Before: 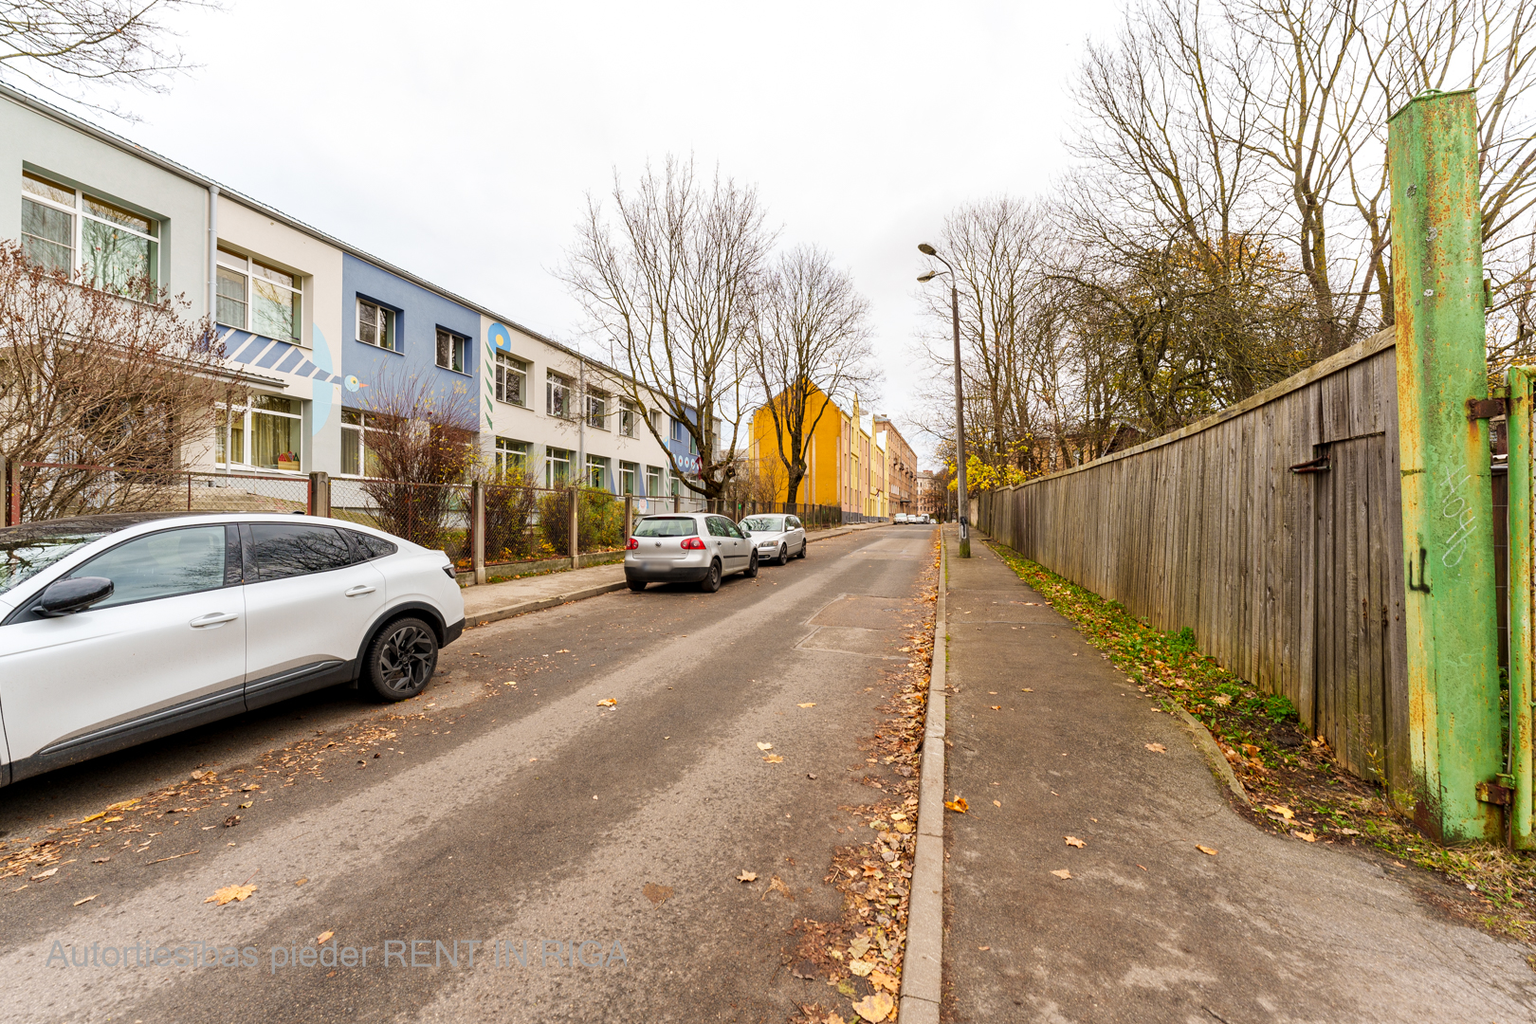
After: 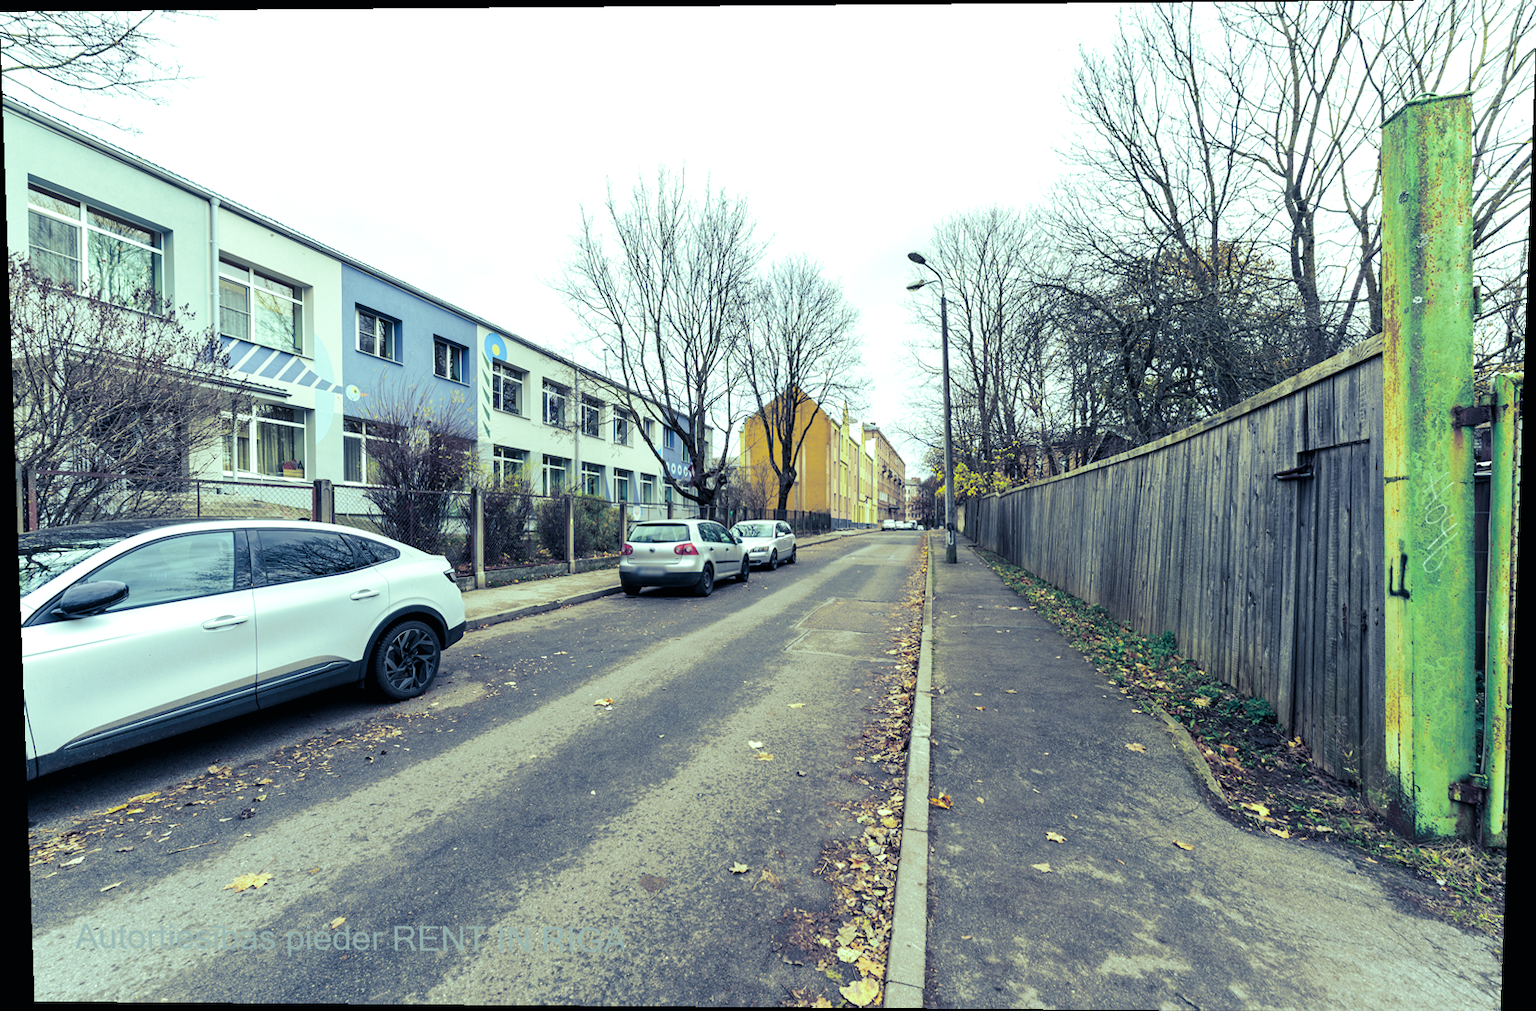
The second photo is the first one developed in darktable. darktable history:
color balance: mode lift, gamma, gain (sRGB), lift [0.997, 0.979, 1.021, 1.011], gamma [1, 1.084, 0.916, 0.998], gain [1, 0.87, 1.13, 1.101], contrast 4.55%, contrast fulcrum 38.24%, output saturation 104.09%
split-toning: shadows › hue 226.8°, shadows › saturation 0.84
rotate and perspective: lens shift (vertical) 0.048, lens shift (horizontal) -0.024, automatic cropping off
